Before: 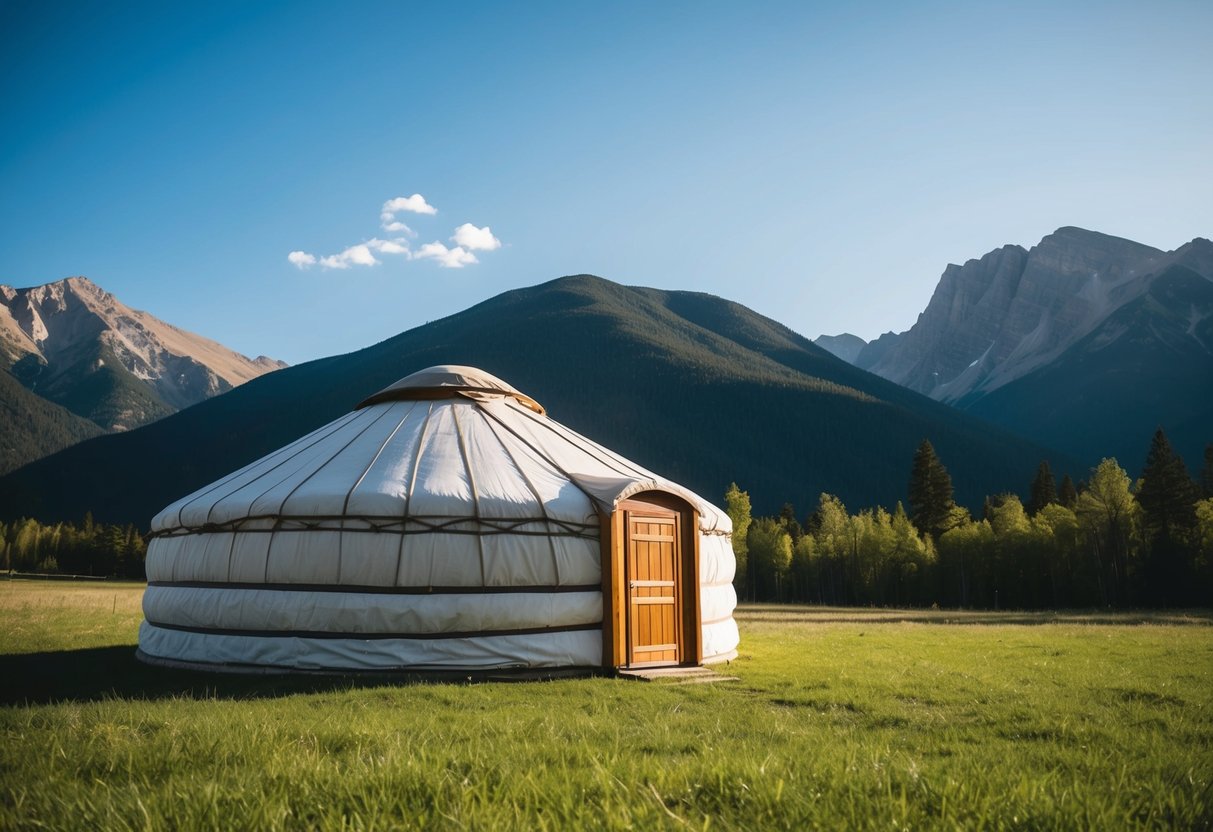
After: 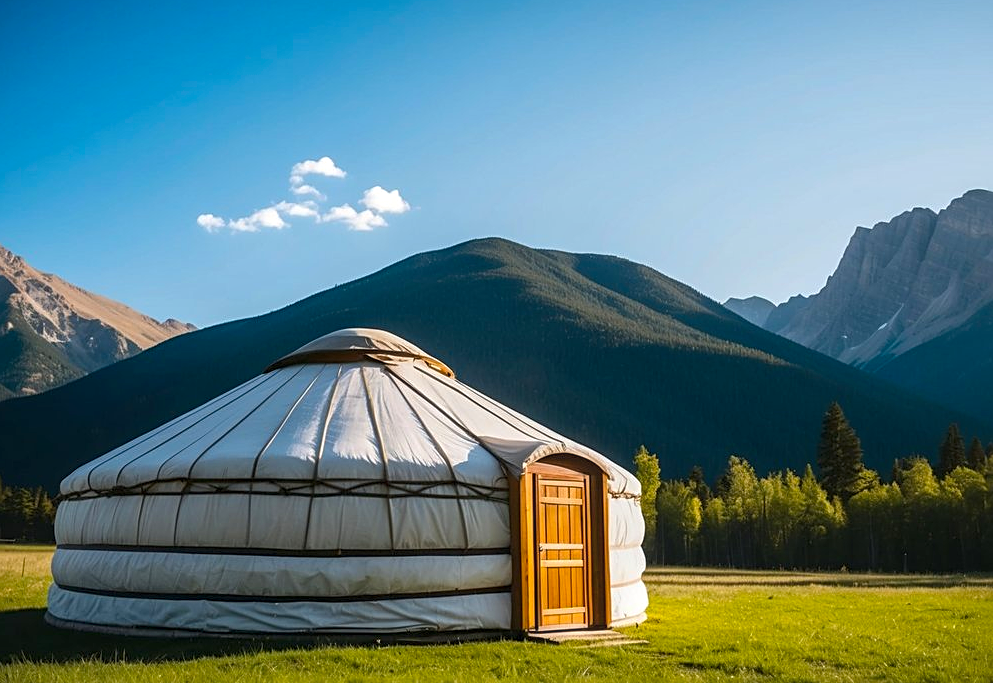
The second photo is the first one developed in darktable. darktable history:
local contrast: on, module defaults
color balance rgb: linear chroma grading › global chroma 15.625%, perceptual saturation grading › global saturation 10.603%, global vibrance 3.405%
sharpen: on, module defaults
crop and rotate: left 7.513%, top 4.525%, right 10.562%, bottom 13.268%
